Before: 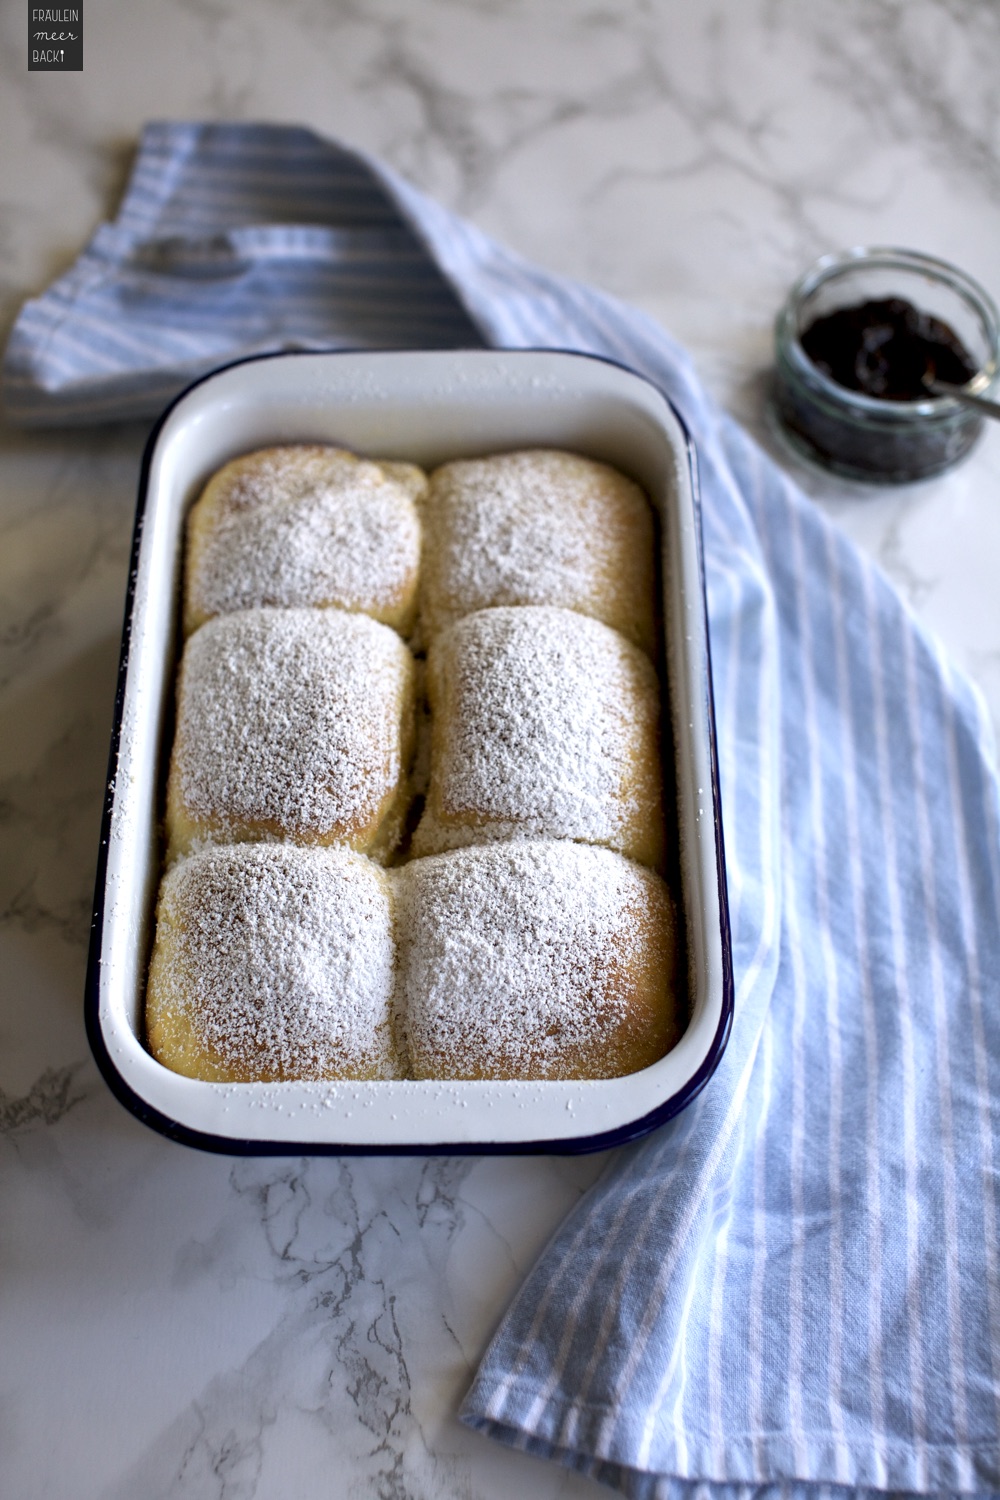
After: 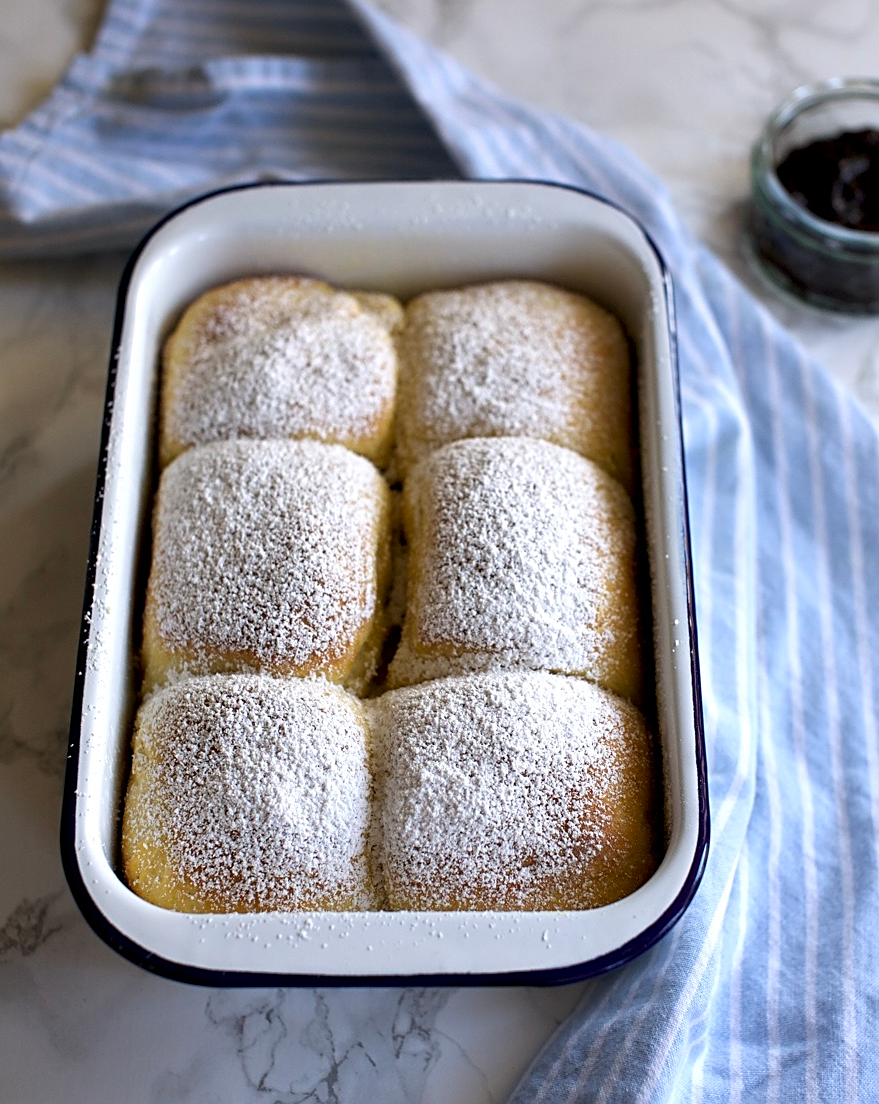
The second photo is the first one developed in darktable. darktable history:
crop and rotate: left 2.425%, top 11.305%, right 9.6%, bottom 15.08%
sharpen: on, module defaults
